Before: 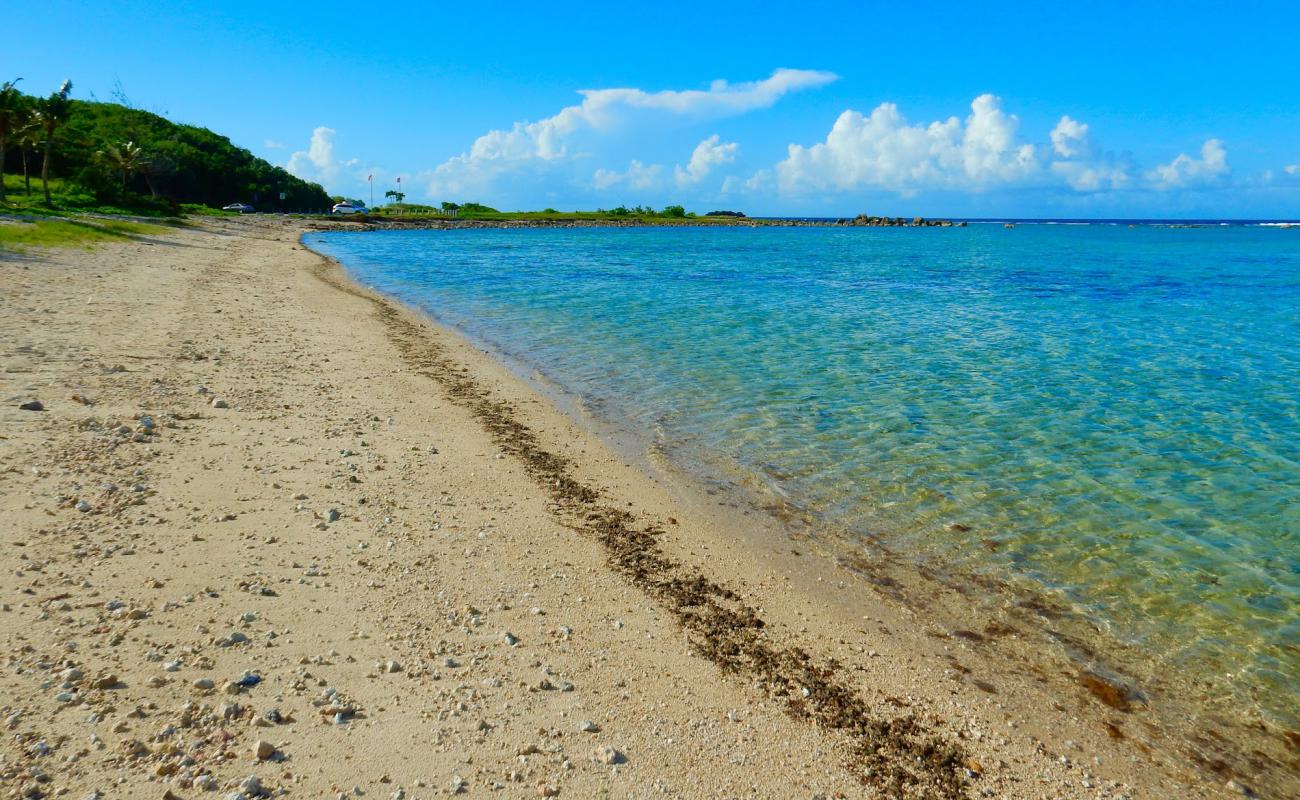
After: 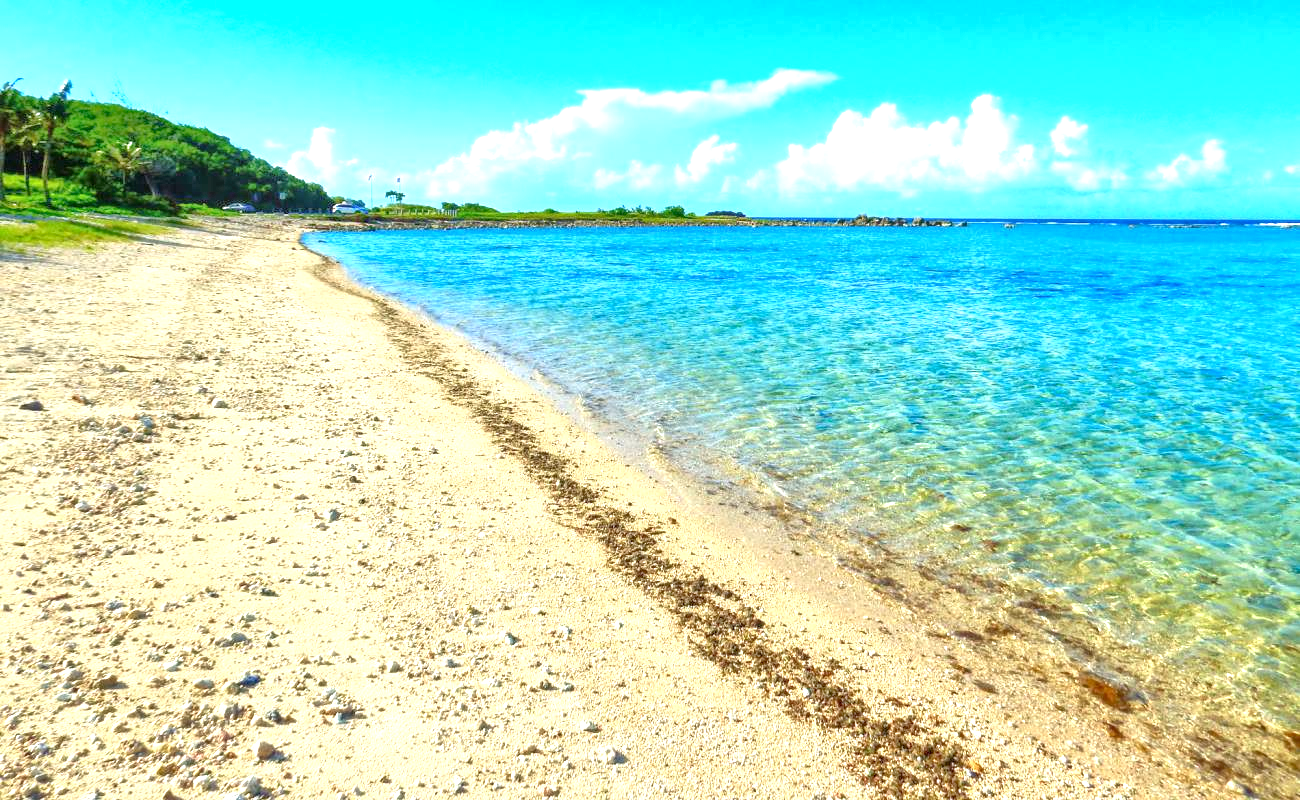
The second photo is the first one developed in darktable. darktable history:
local contrast: on, module defaults
tone equalizer: -7 EV 0.15 EV, -6 EV 0.6 EV, -5 EV 1.15 EV, -4 EV 1.33 EV, -3 EV 1.15 EV, -2 EV 0.6 EV, -1 EV 0.15 EV, mask exposure compensation -0.5 EV
exposure: black level correction 0, exposure 1.379 EV, compensate exposure bias true, compensate highlight preservation false
